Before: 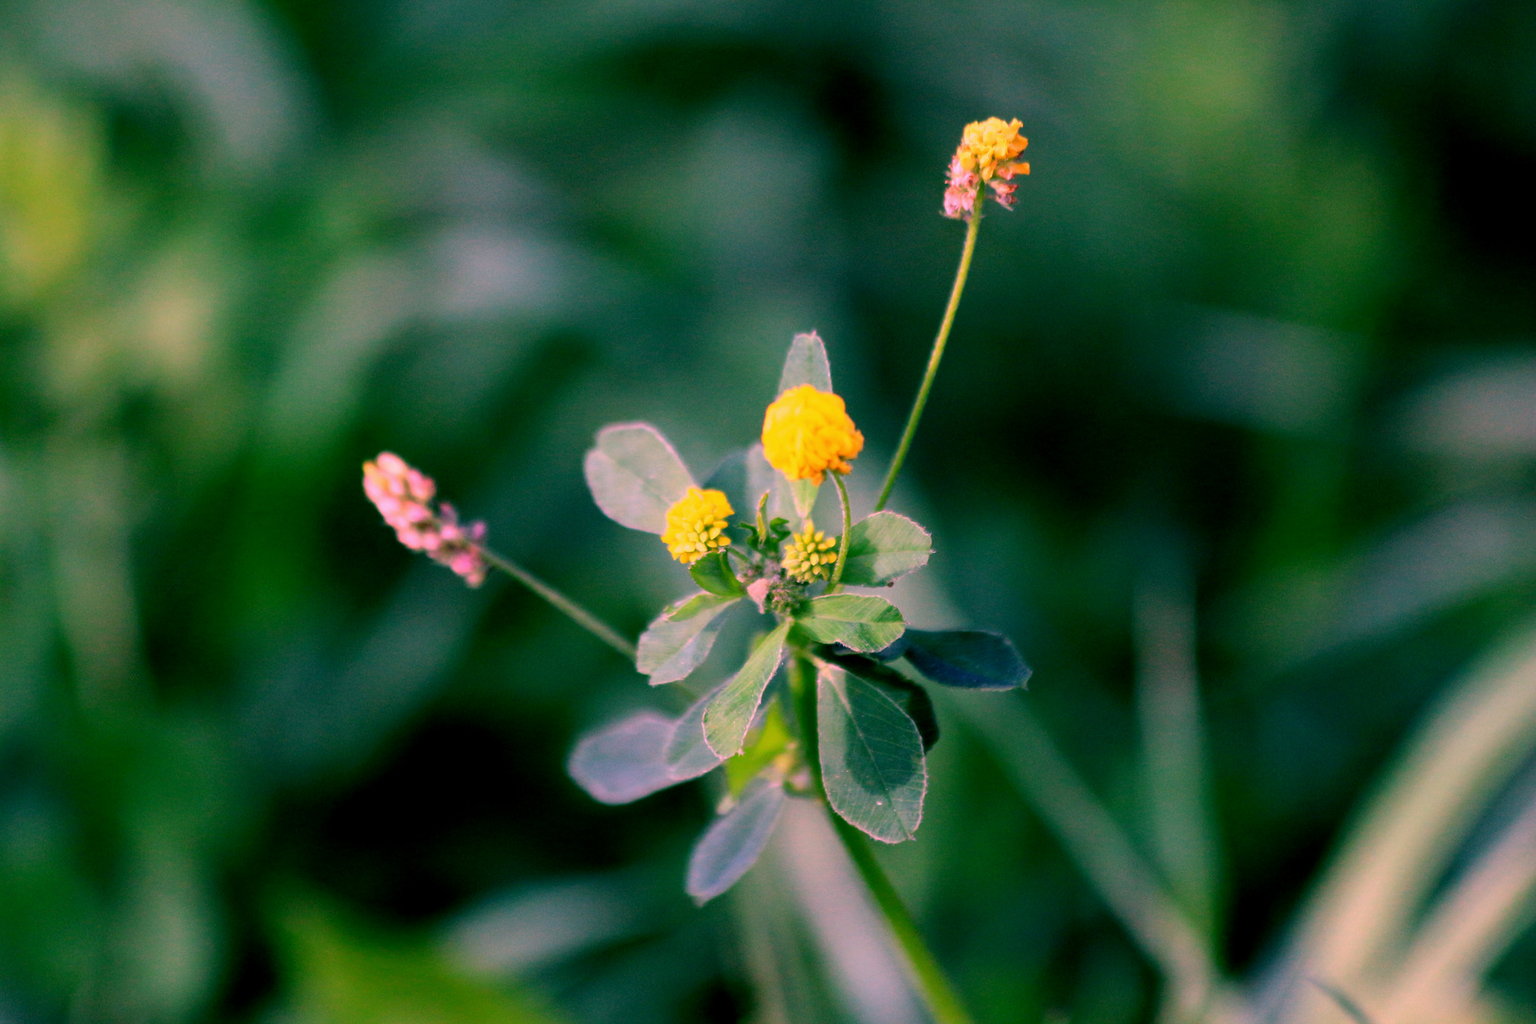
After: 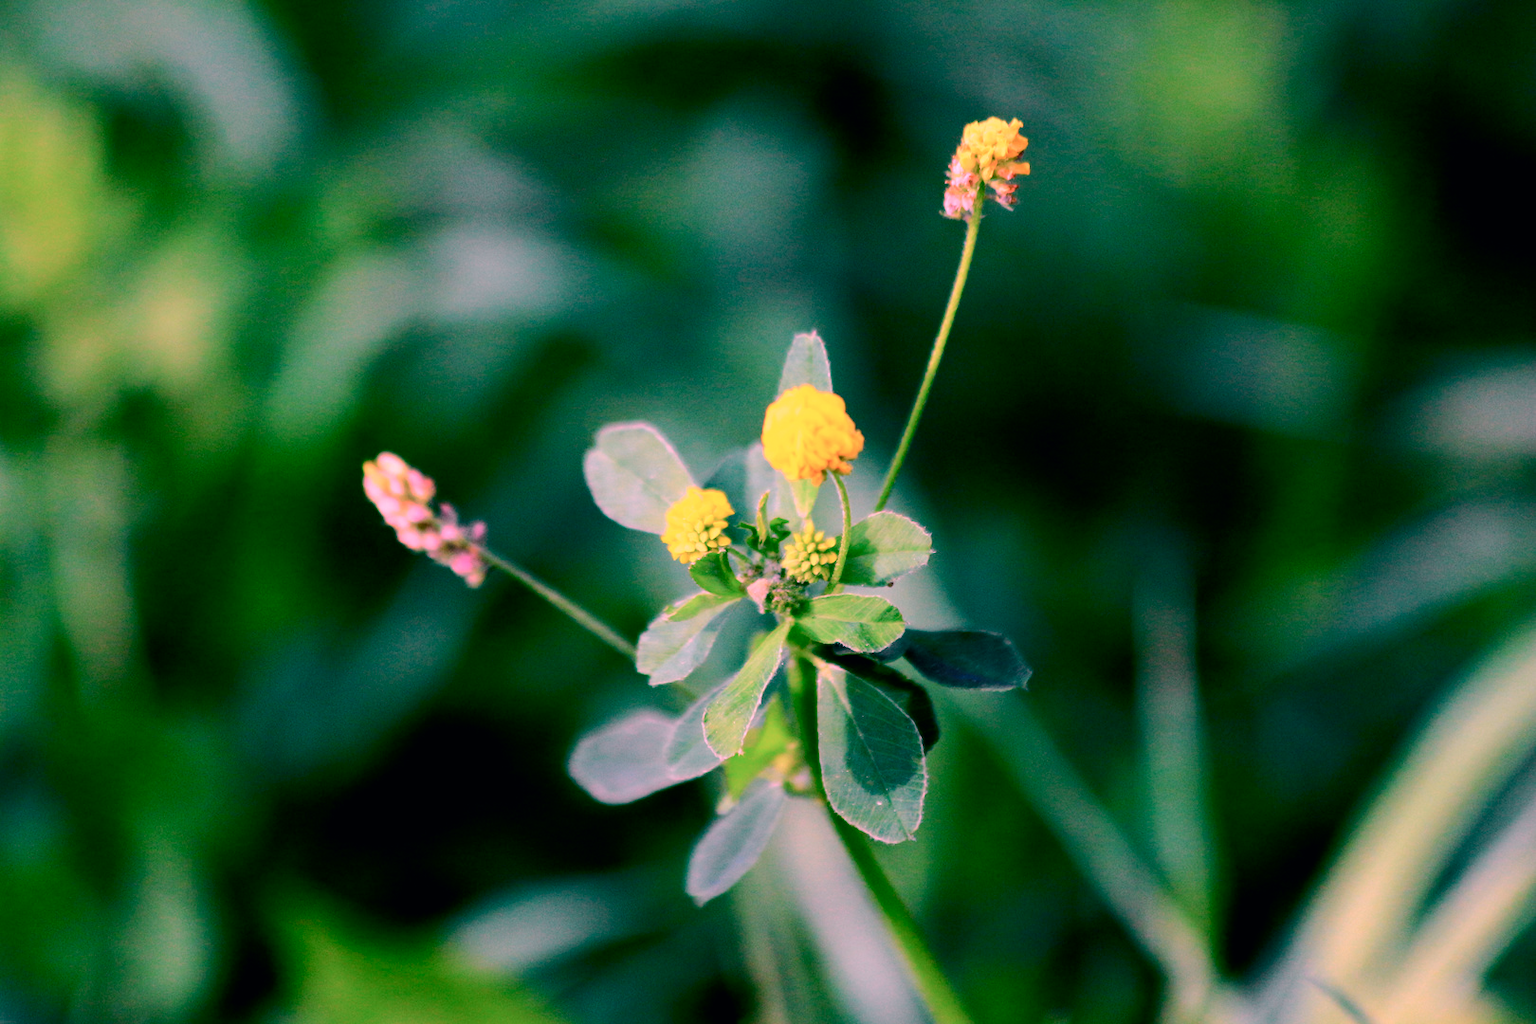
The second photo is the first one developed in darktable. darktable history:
tone curve: curves: ch0 [(0, 0) (0.035, 0.017) (0.131, 0.108) (0.279, 0.279) (0.476, 0.554) (0.617, 0.693) (0.704, 0.77) (0.801, 0.854) (0.895, 0.927) (1, 0.976)]; ch1 [(0, 0) (0.318, 0.278) (0.444, 0.427) (0.493, 0.488) (0.508, 0.502) (0.534, 0.526) (0.562, 0.555) (0.645, 0.648) (0.746, 0.764) (1, 1)]; ch2 [(0, 0) (0.316, 0.292) (0.381, 0.37) (0.423, 0.448) (0.476, 0.482) (0.502, 0.495) (0.522, 0.518) (0.533, 0.532) (0.593, 0.622) (0.634, 0.663) (0.7, 0.7) (0.861, 0.808) (1, 0.951)], color space Lab, independent channels, preserve colors none
